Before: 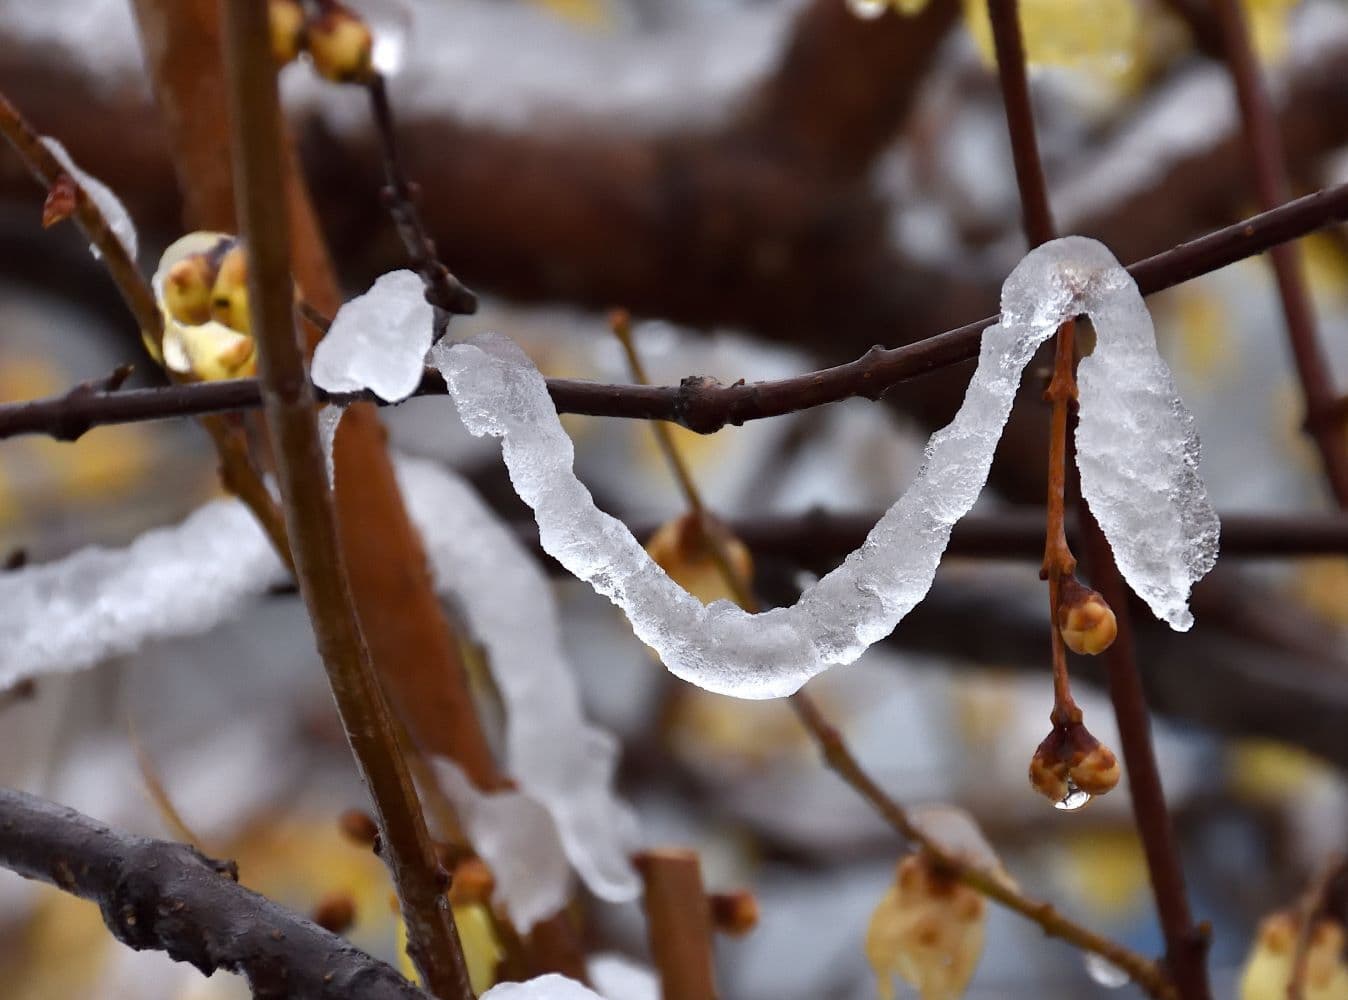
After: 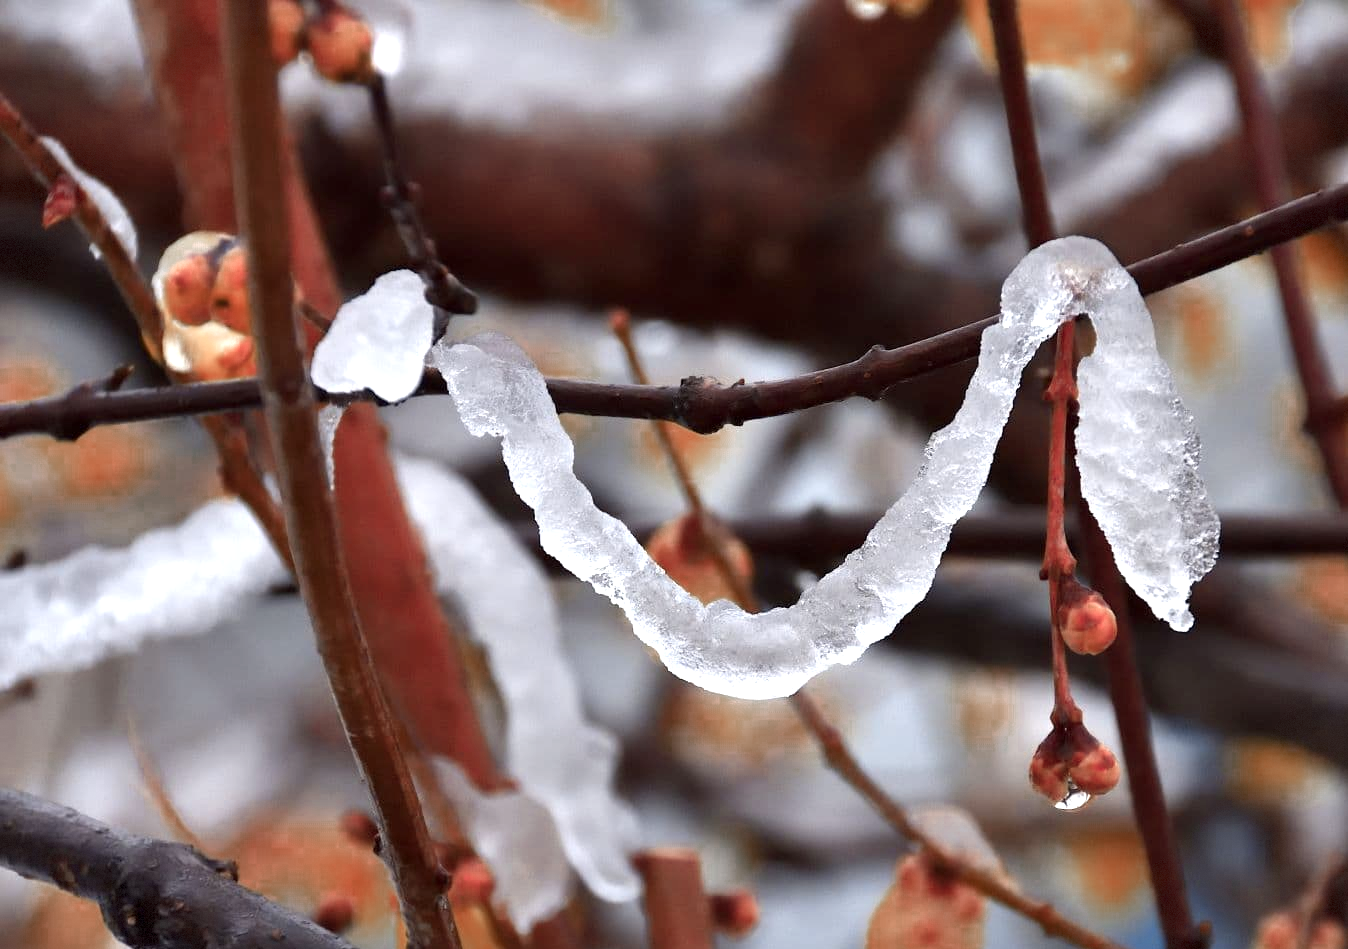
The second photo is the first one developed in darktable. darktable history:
vignetting: fall-off start 100%, fall-off radius 71%, brightness -0.434, saturation -0.2, width/height ratio 1.178, dithering 8-bit output, unbound false
exposure: black level correction 0.001, exposure 0.5 EV, compensate exposure bias true, compensate highlight preservation false
color zones: curves: ch0 [(0.006, 0.385) (0.143, 0.563) (0.243, 0.321) (0.352, 0.464) (0.516, 0.456) (0.625, 0.5) (0.75, 0.5) (0.875, 0.5)]; ch1 [(0, 0.5) (0.134, 0.504) (0.246, 0.463) (0.421, 0.515) (0.5, 0.56) (0.625, 0.5) (0.75, 0.5) (0.875, 0.5)]; ch2 [(0, 0.5) (0.131, 0.426) (0.307, 0.289) (0.38, 0.188) (0.513, 0.216) (0.625, 0.548) (0.75, 0.468) (0.838, 0.396) (0.971, 0.311)]
crop and rotate: top 0%, bottom 5.097%
